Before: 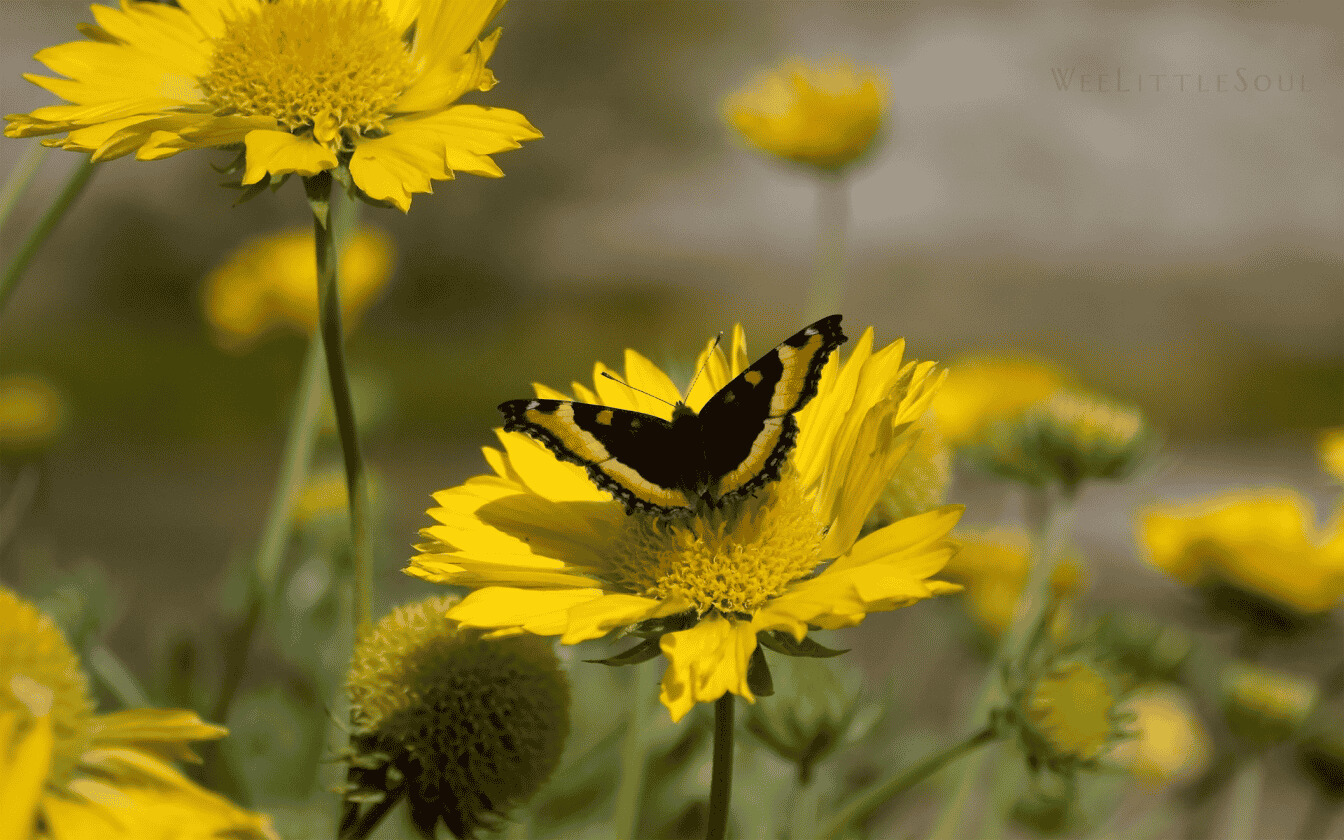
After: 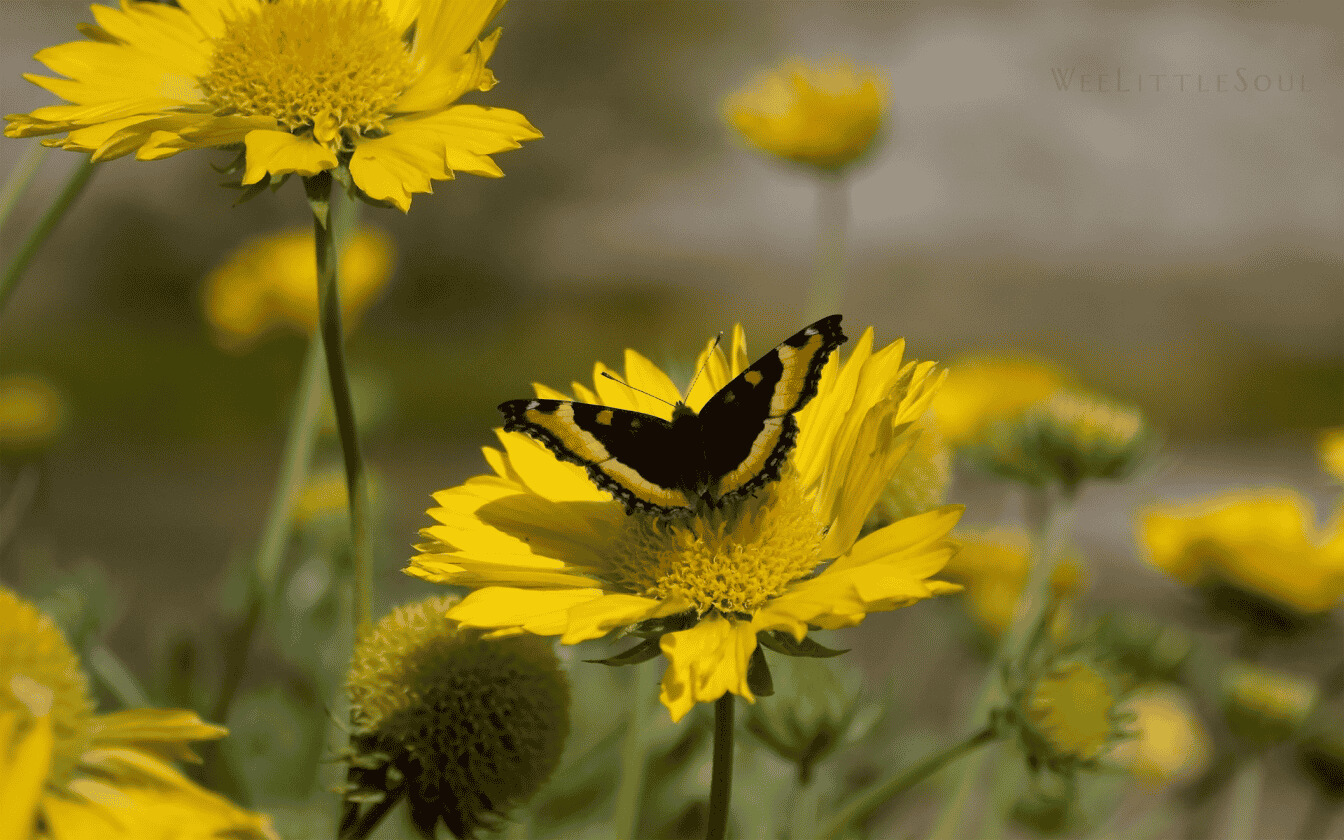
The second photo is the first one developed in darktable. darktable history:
exposure: exposure -0.108 EV, compensate highlight preservation false
